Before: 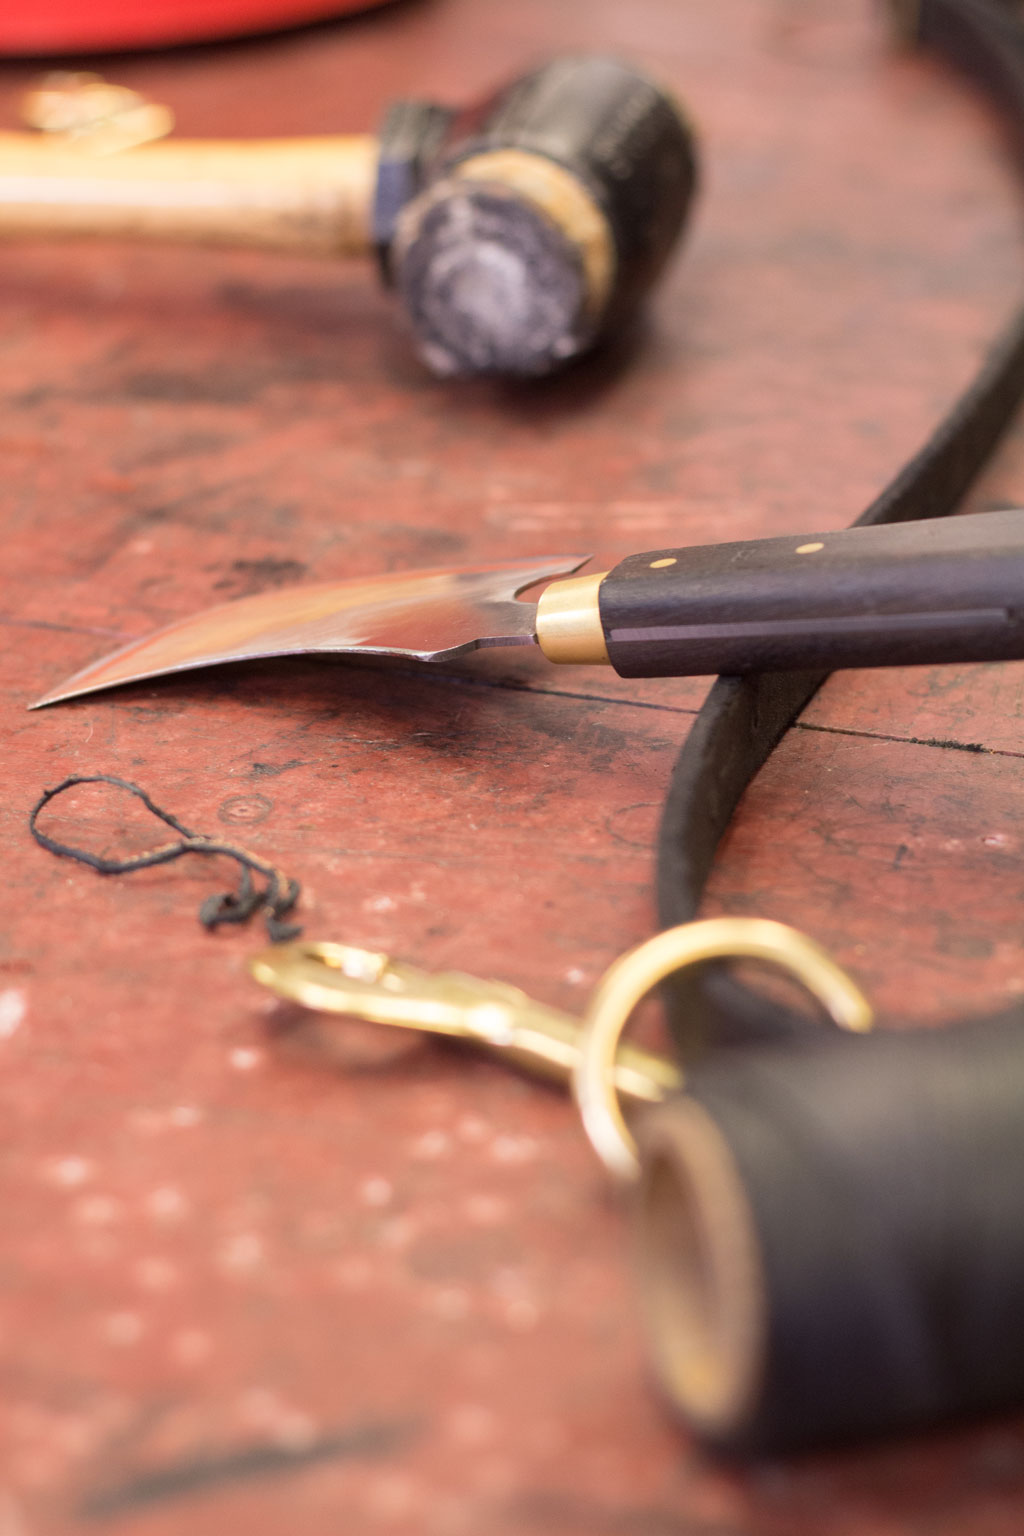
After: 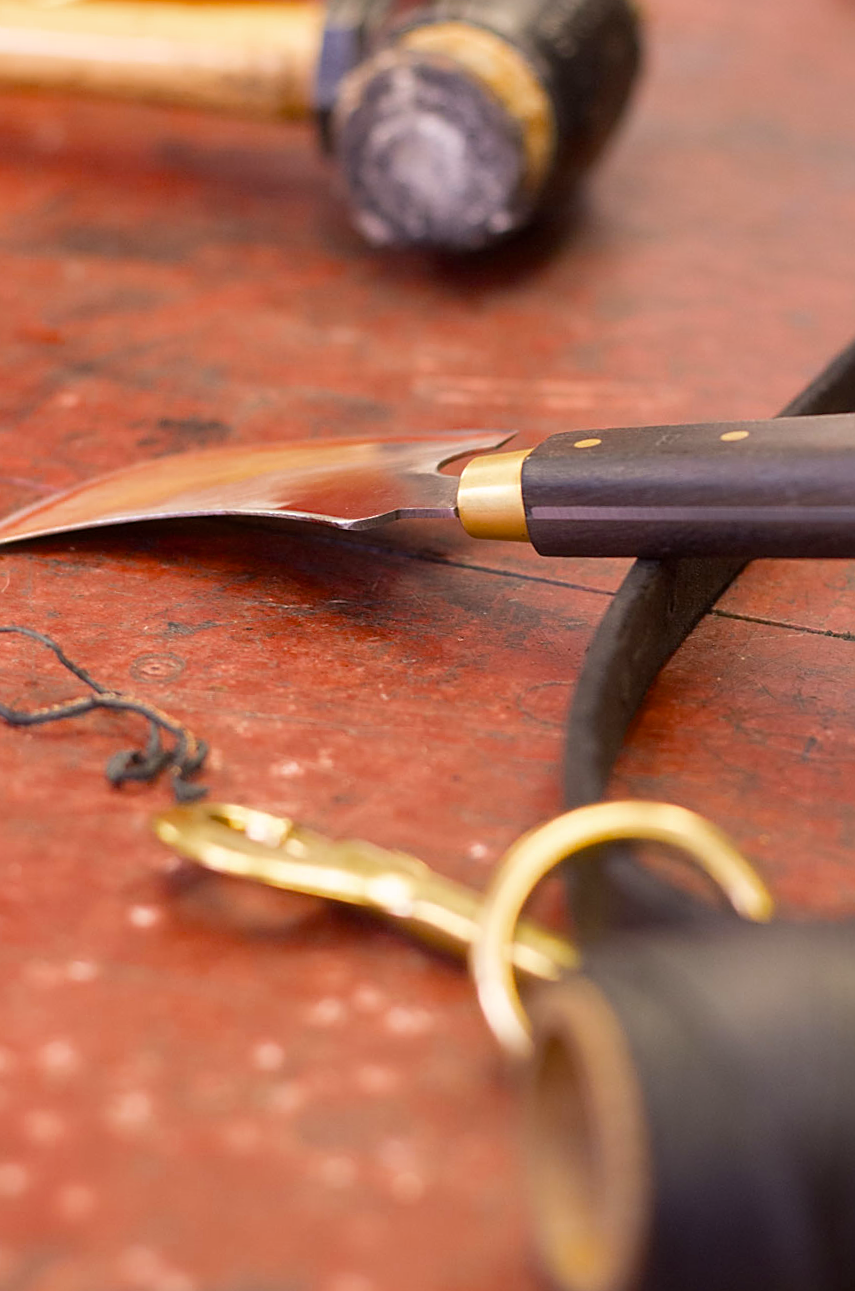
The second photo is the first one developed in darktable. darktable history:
crop and rotate: angle -2.97°, left 5.279%, top 5.203%, right 4.778%, bottom 4.302%
color balance rgb: perceptual saturation grading › global saturation 25.19%, saturation formula JzAzBz (2021)
sharpen: on, module defaults
haze removal: strength -0.089, distance 0.357, compatibility mode true, adaptive false
